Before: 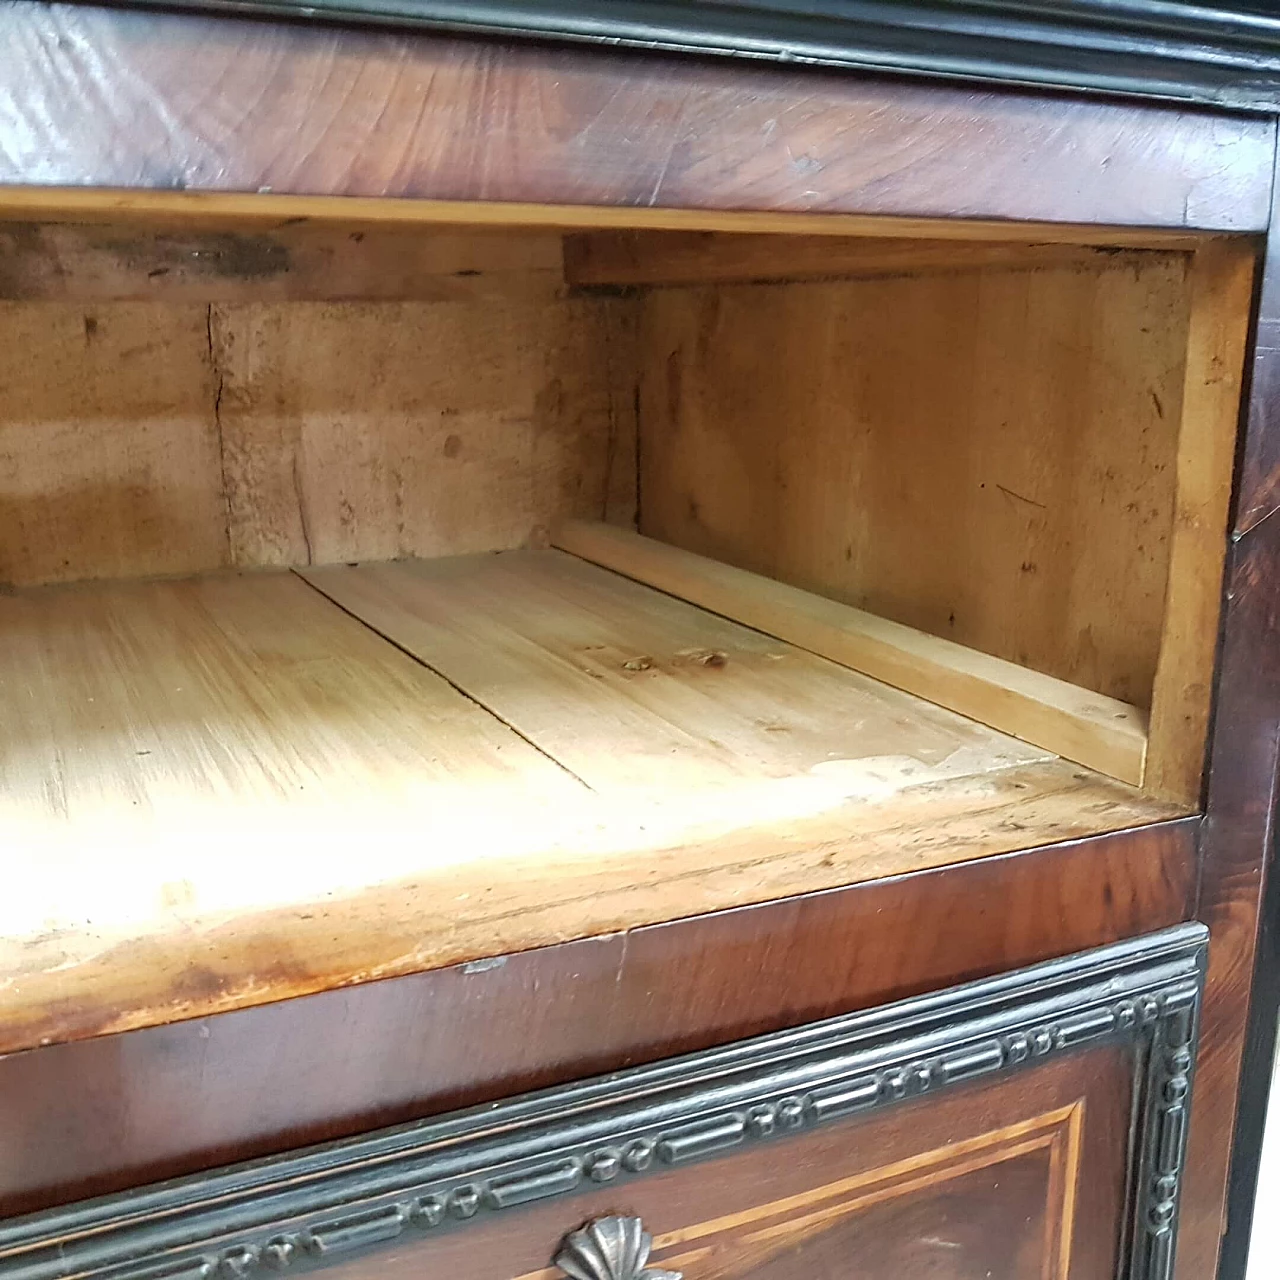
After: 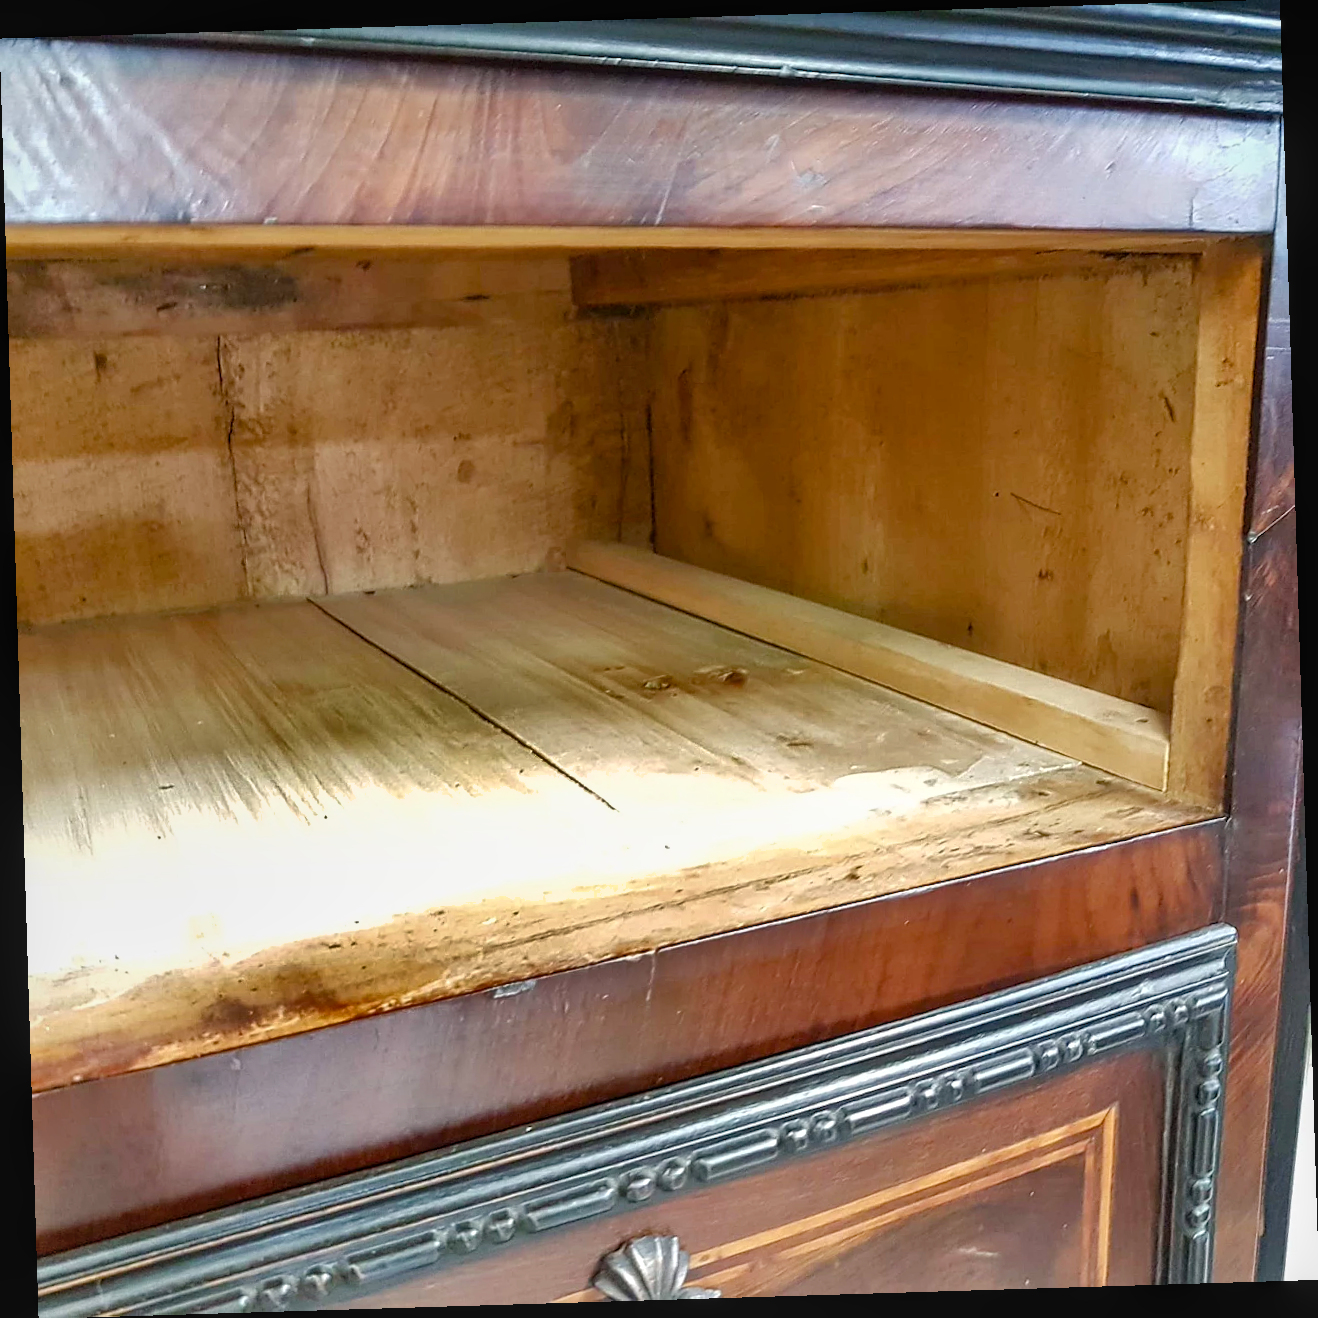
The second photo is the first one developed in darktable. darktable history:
color balance rgb: perceptual saturation grading › global saturation 20%, perceptual saturation grading › highlights -25%, perceptual saturation grading › shadows 25%
rotate and perspective: rotation -1.75°, automatic cropping off
exposure: exposure 0.2 EV, compensate highlight preservation false
shadows and highlights: shadows 24.5, highlights -78.15, soften with gaussian
local contrast: detail 110%
